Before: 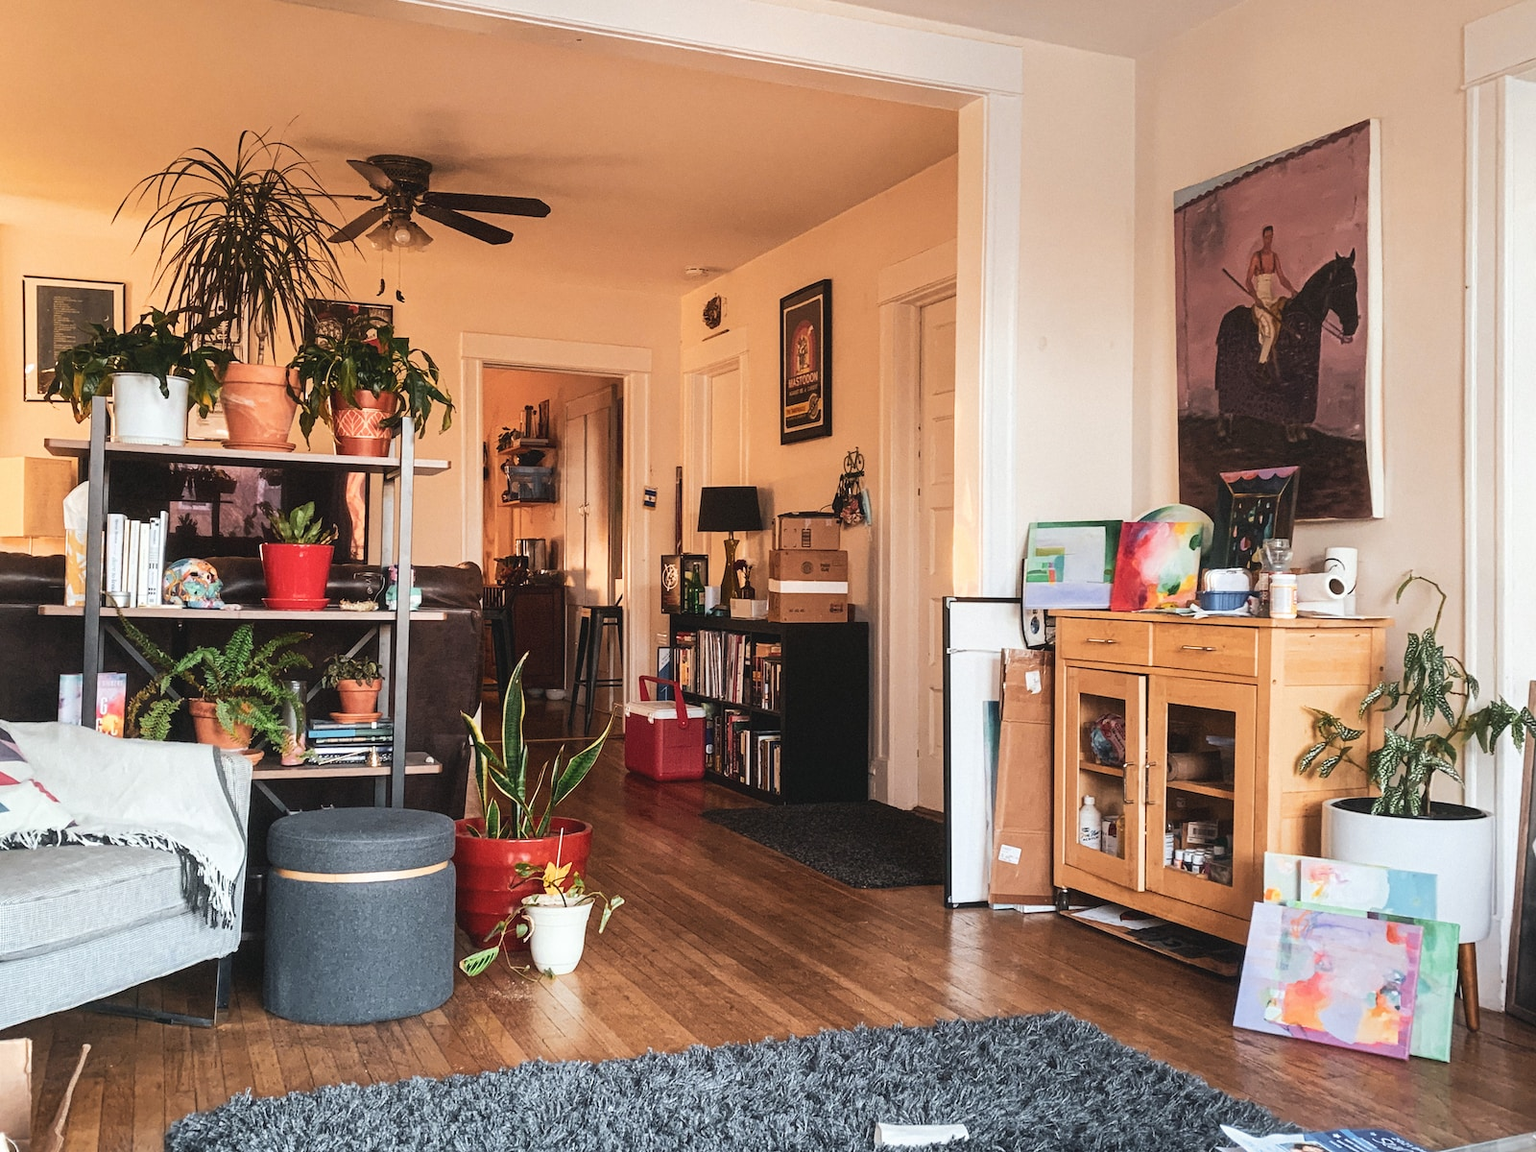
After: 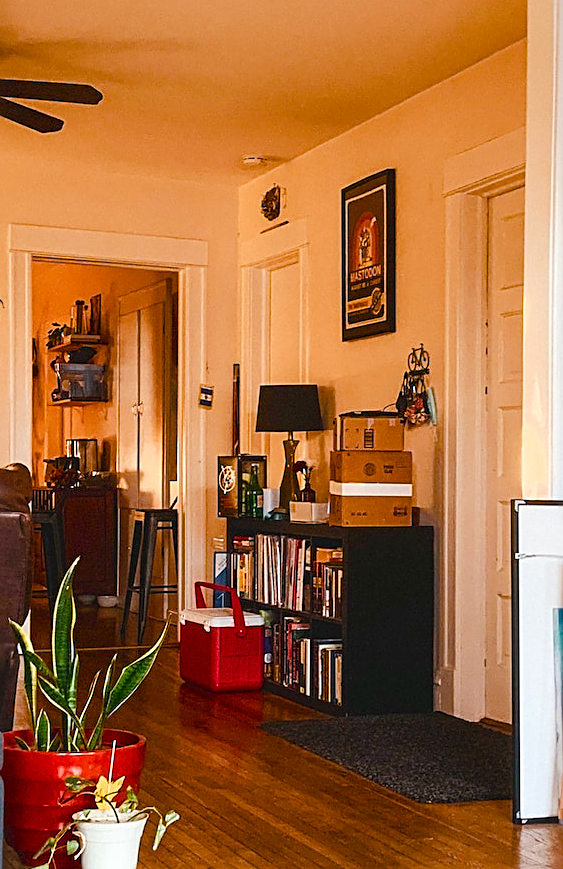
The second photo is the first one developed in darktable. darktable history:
color balance rgb: perceptual saturation grading › global saturation 24.74%, perceptual saturation grading › highlights -51.22%, perceptual saturation grading › mid-tones 19.16%, perceptual saturation grading › shadows 60.98%, global vibrance 50%
crop and rotate: left 29.476%, top 10.214%, right 35.32%, bottom 17.333%
sharpen: on, module defaults
